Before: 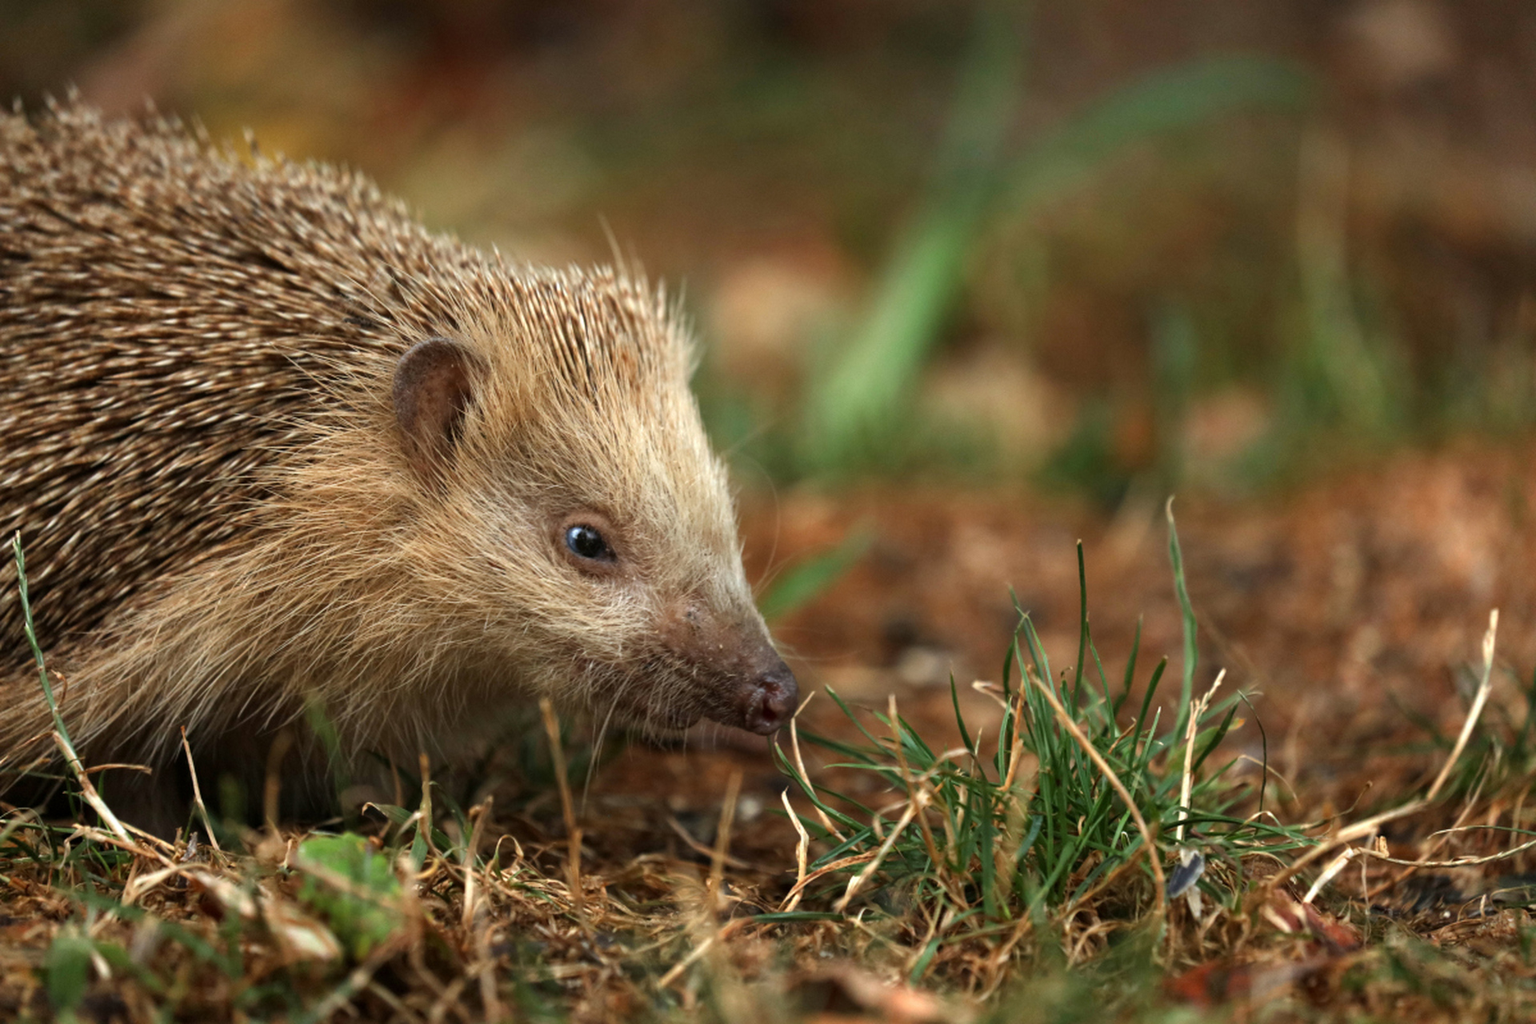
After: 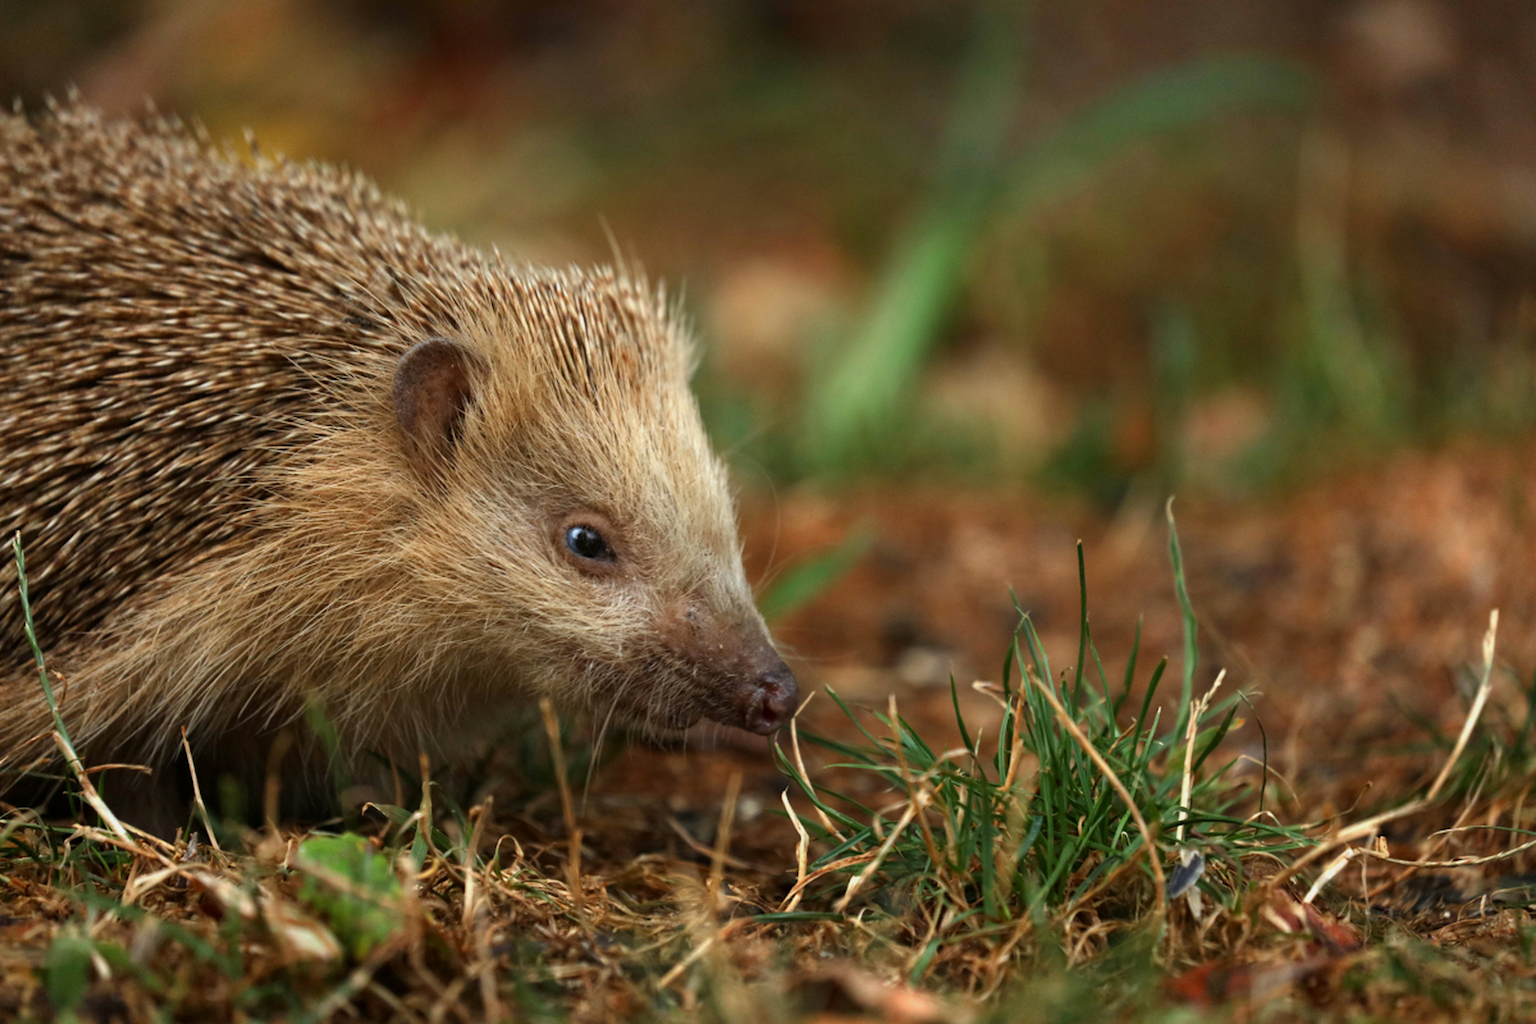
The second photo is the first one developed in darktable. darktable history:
exposure: exposure -0.206 EV, compensate exposure bias true, compensate highlight preservation false
contrast brightness saturation: saturation 0.101
